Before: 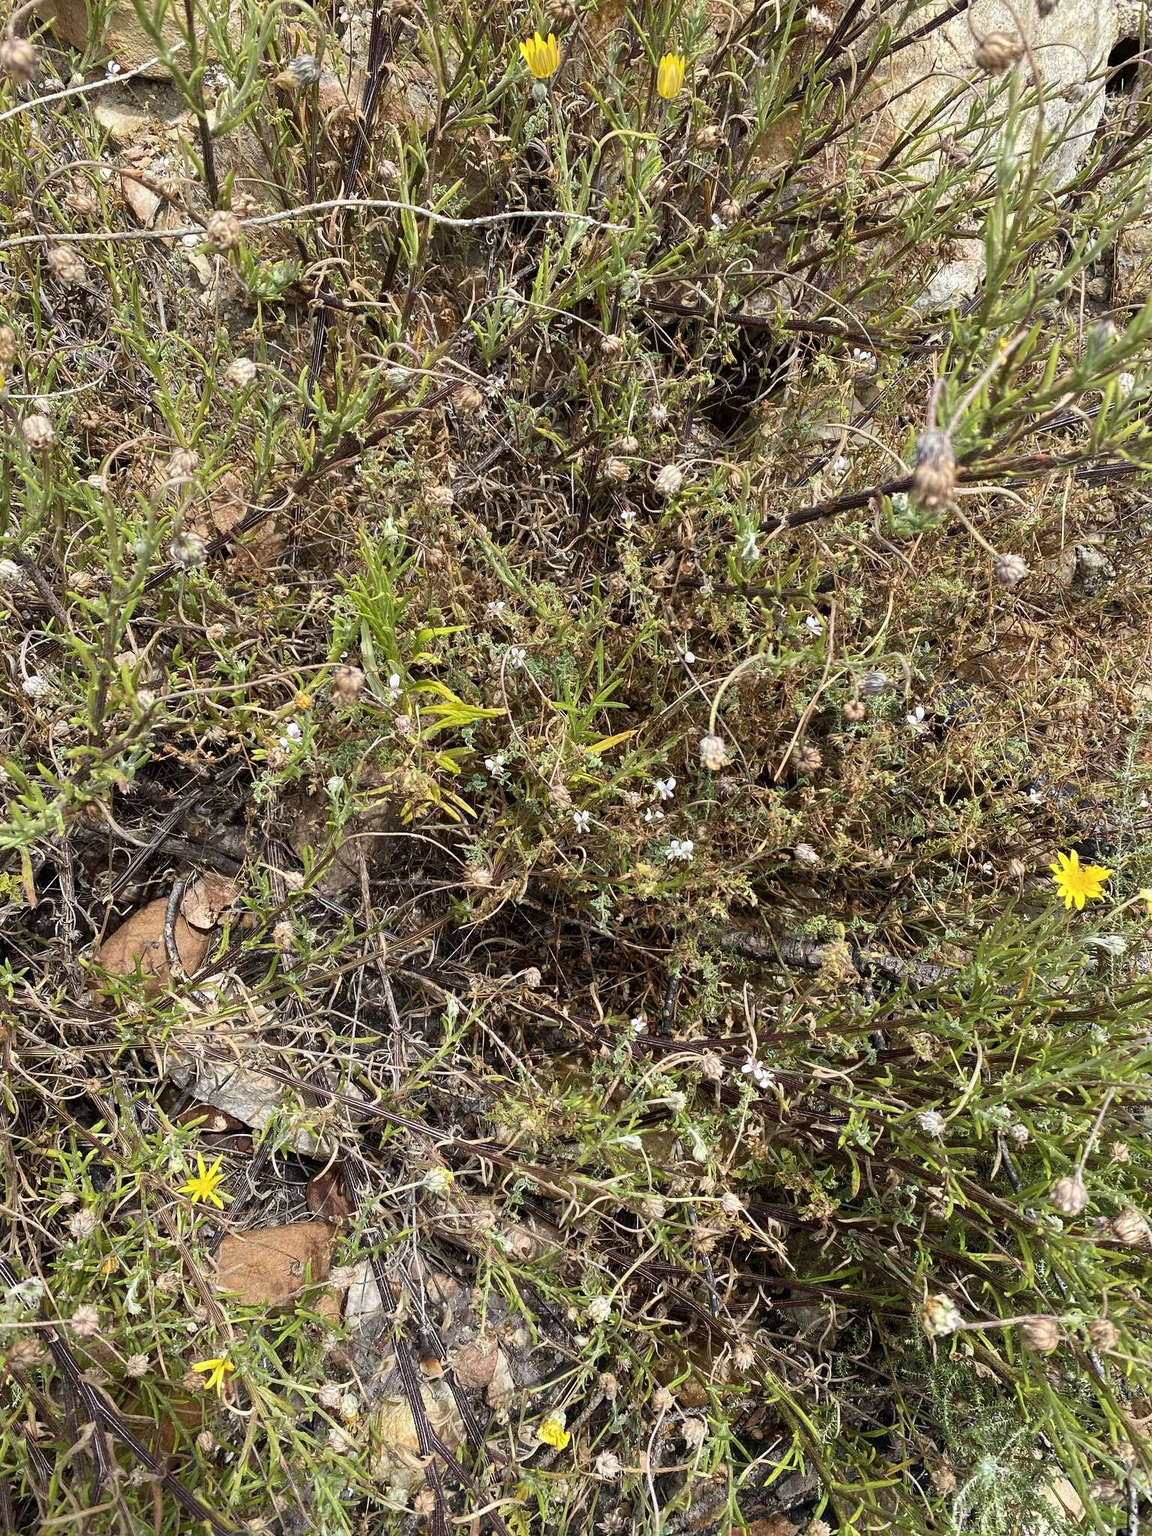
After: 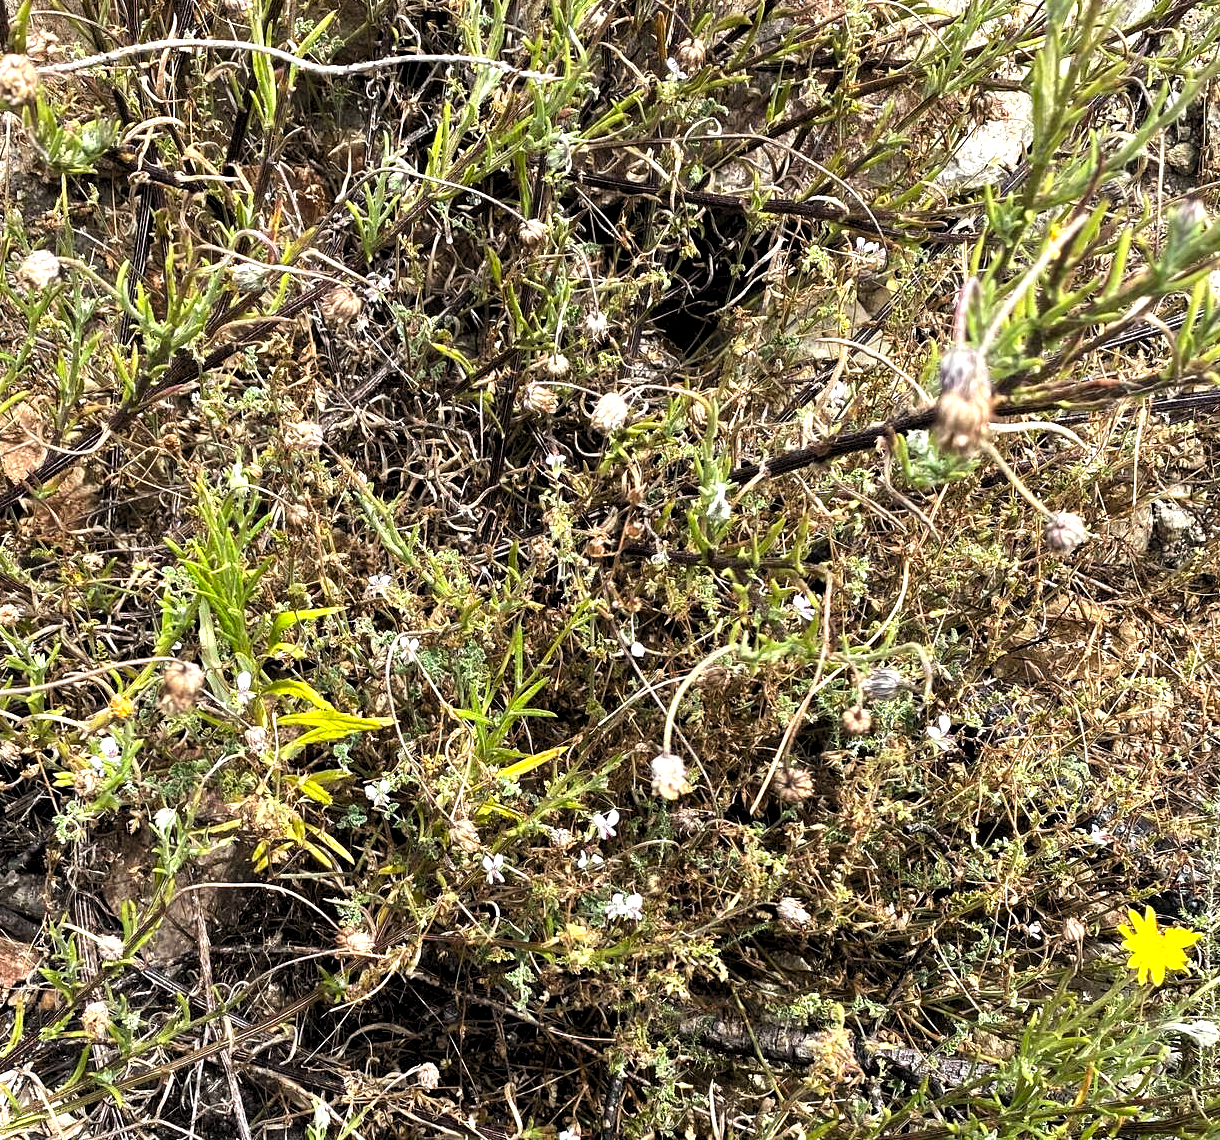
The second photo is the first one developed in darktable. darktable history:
crop: left 18.38%, top 11.092%, right 2.134%, bottom 33.217%
levels: levels [0.116, 0.574, 1]
exposure: exposure 0.785 EV, compensate highlight preservation false
tone equalizer: on, module defaults
